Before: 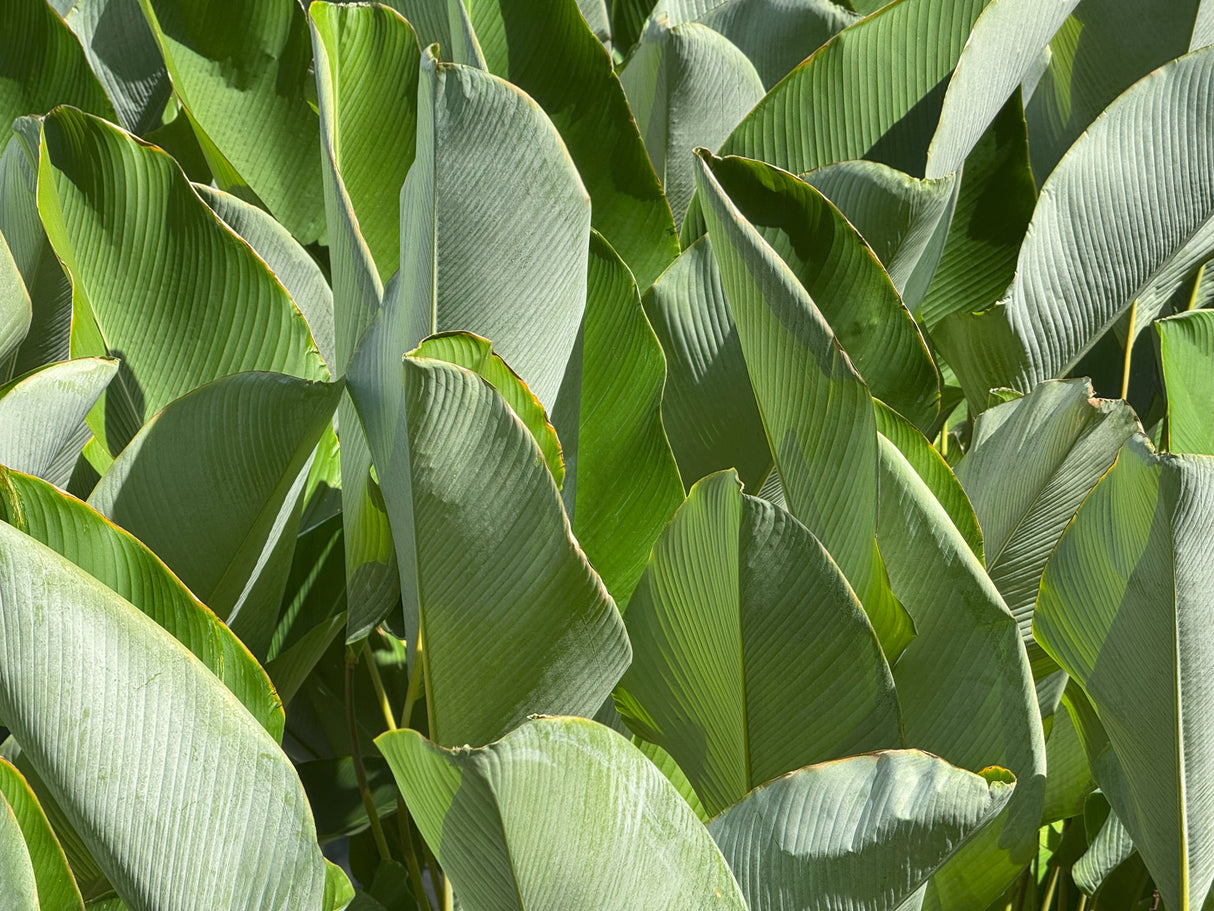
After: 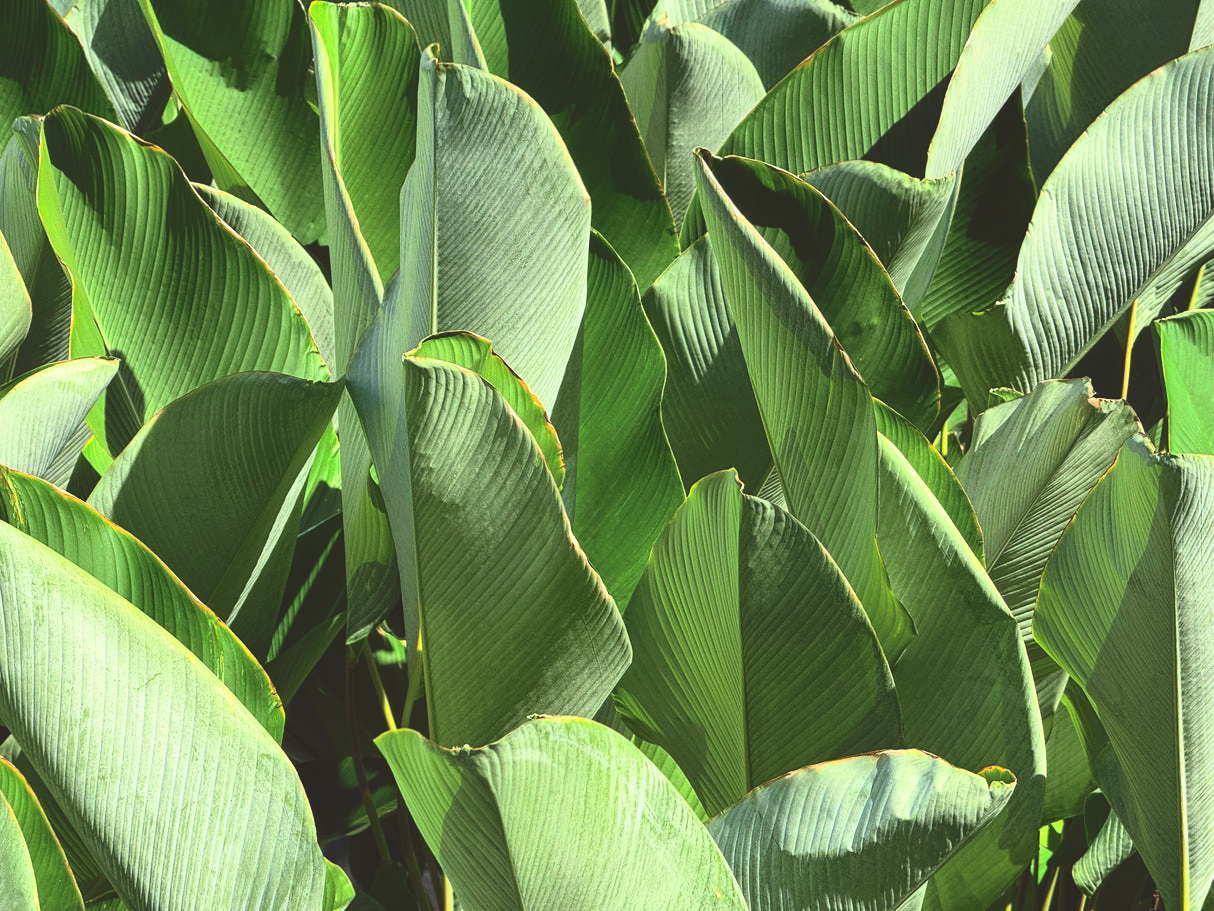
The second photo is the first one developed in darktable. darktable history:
rgb curve: curves: ch0 [(0, 0.186) (0.314, 0.284) (0.775, 0.708) (1, 1)], compensate middle gray true, preserve colors none
exposure: exposure 0.2 EV, compensate highlight preservation false
tone curve: curves: ch0 [(0, 0.011) (0.053, 0.026) (0.174, 0.115) (0.398, 0.444) (0.673, 0.775) (0.829, 0.906) (0.991, 0.981)]; ch1 [(0, 0) (0.276, 0.206) (0.409, 0.383) (0.473, 0.458) (0.492, 0.501) (0.512, 0.513) (0.54, 0.543) (0.585, 0.617) (0.659, 0.686) (0.78, 0.8) (1, 1)]; ch2 [(0, 0) (0.438, 0.449) (0.473, 0.469) (0.503, 0.5) (0.523, 0.534) (0.562, 0.594) (0.612, 0.635) (0.695, 0.713) (1, 1)], color space Lab, independent channels, preserve colors none
